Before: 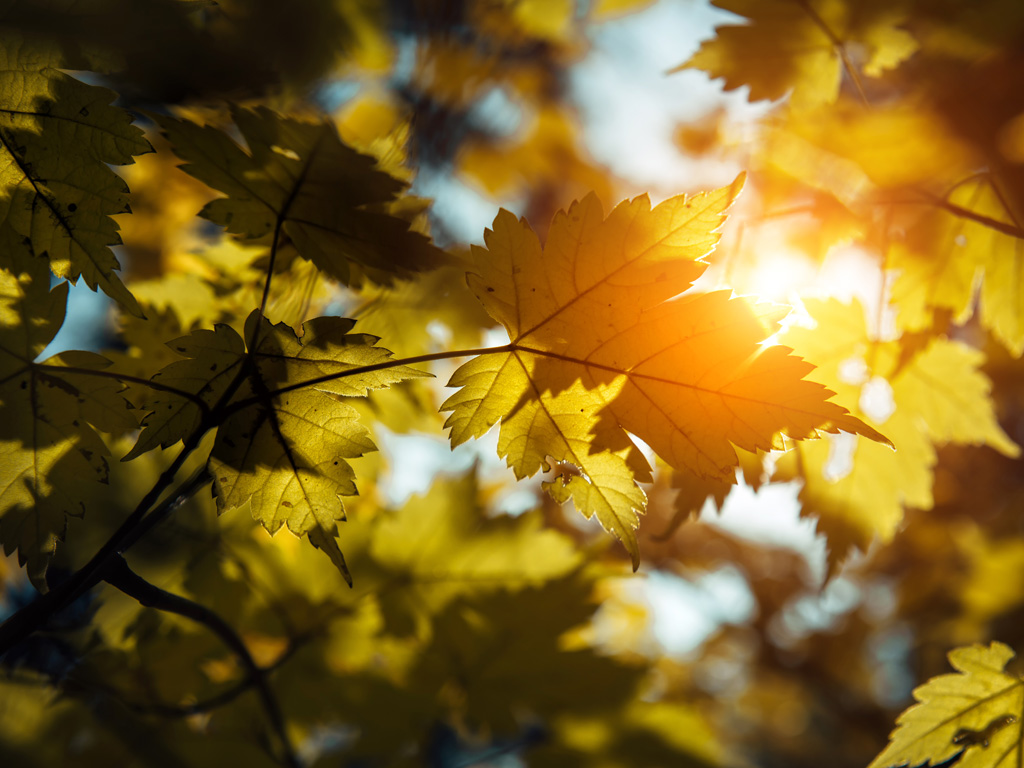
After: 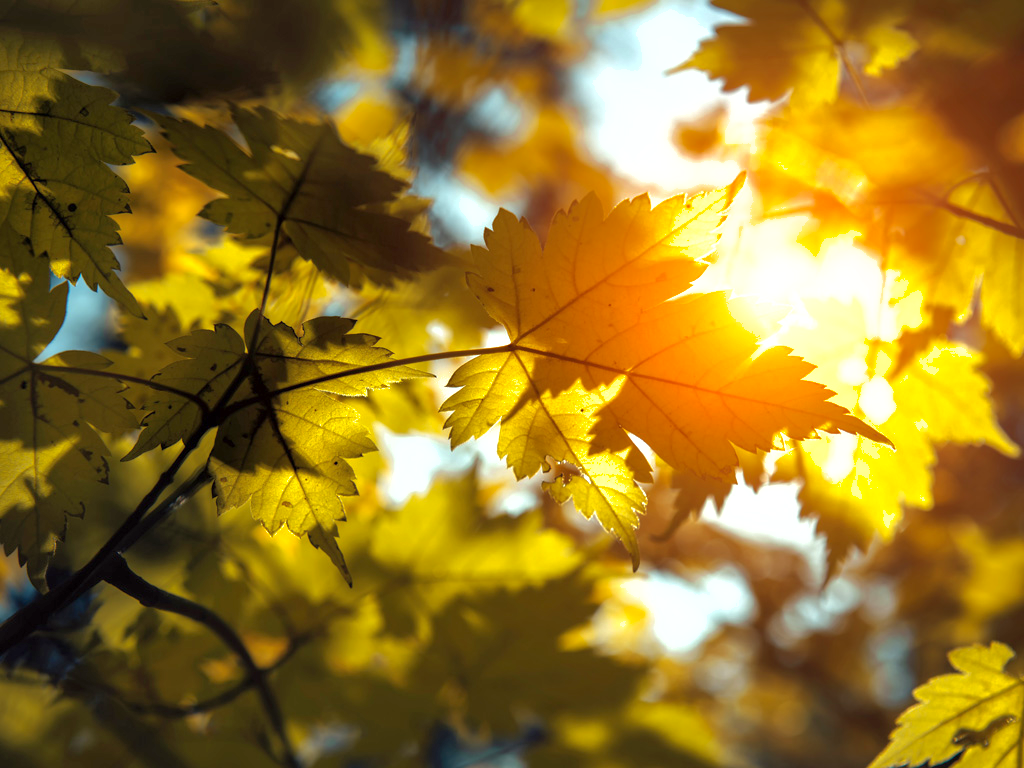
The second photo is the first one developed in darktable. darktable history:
exposure: exposure 0.573 EV, compensate highlight preservation false
shadows and highlights: on, module defaults
